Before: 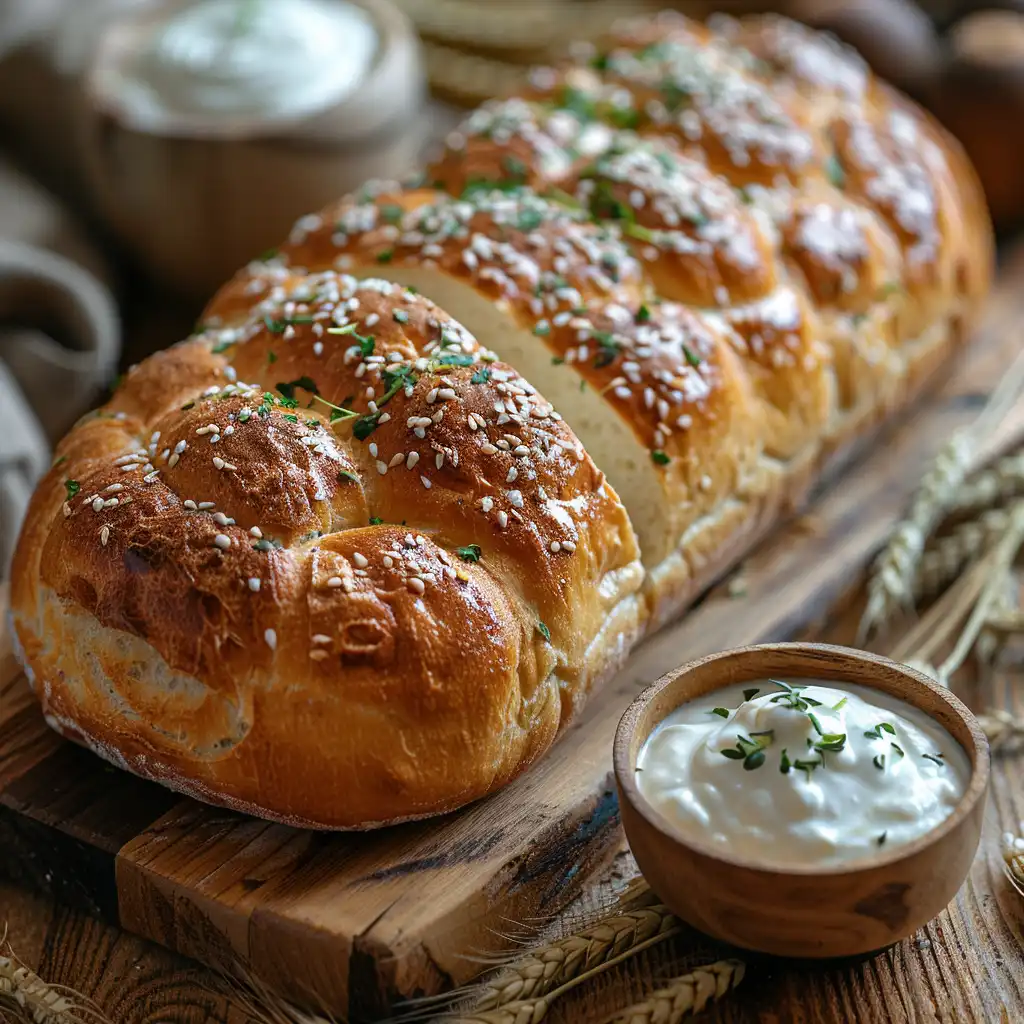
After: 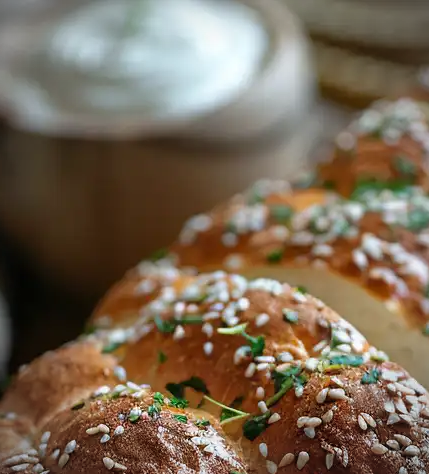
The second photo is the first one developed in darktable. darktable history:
crop and rotate: left 10.817%, top 0.062%, right 47.194%, bottom 53.626%
vignetting: on, module defaults
